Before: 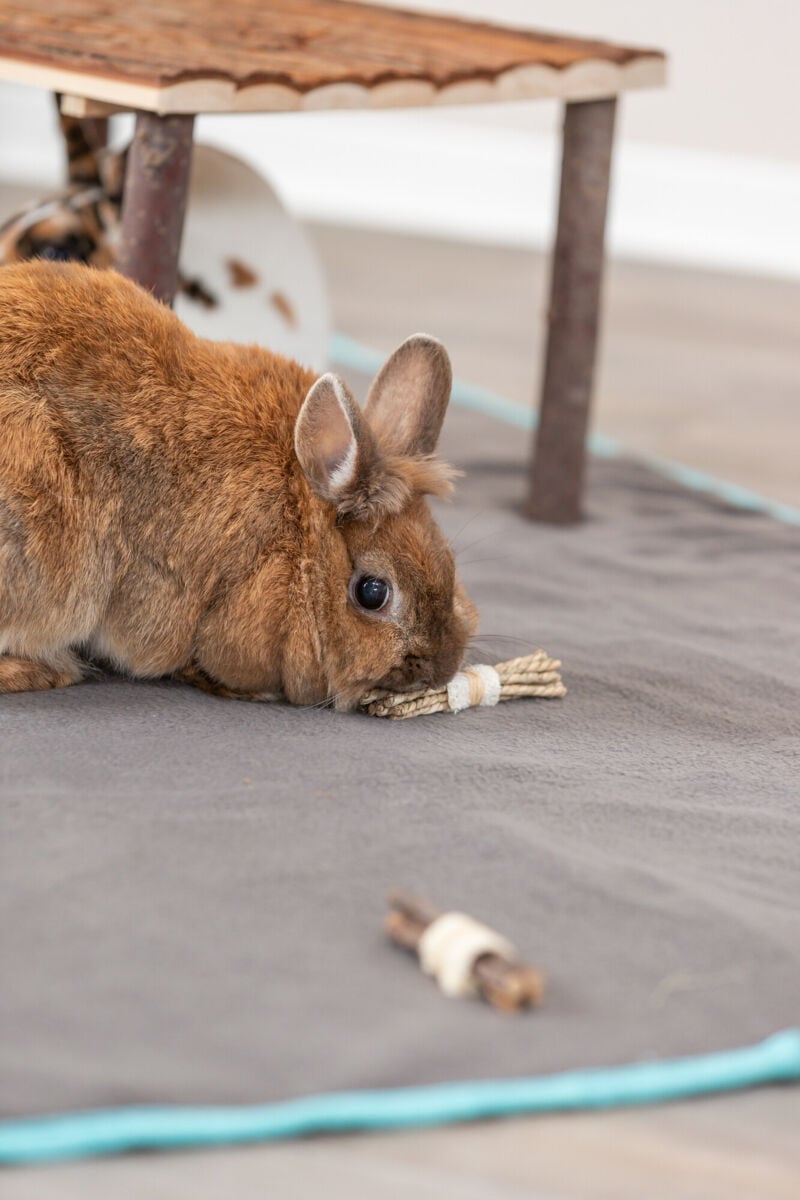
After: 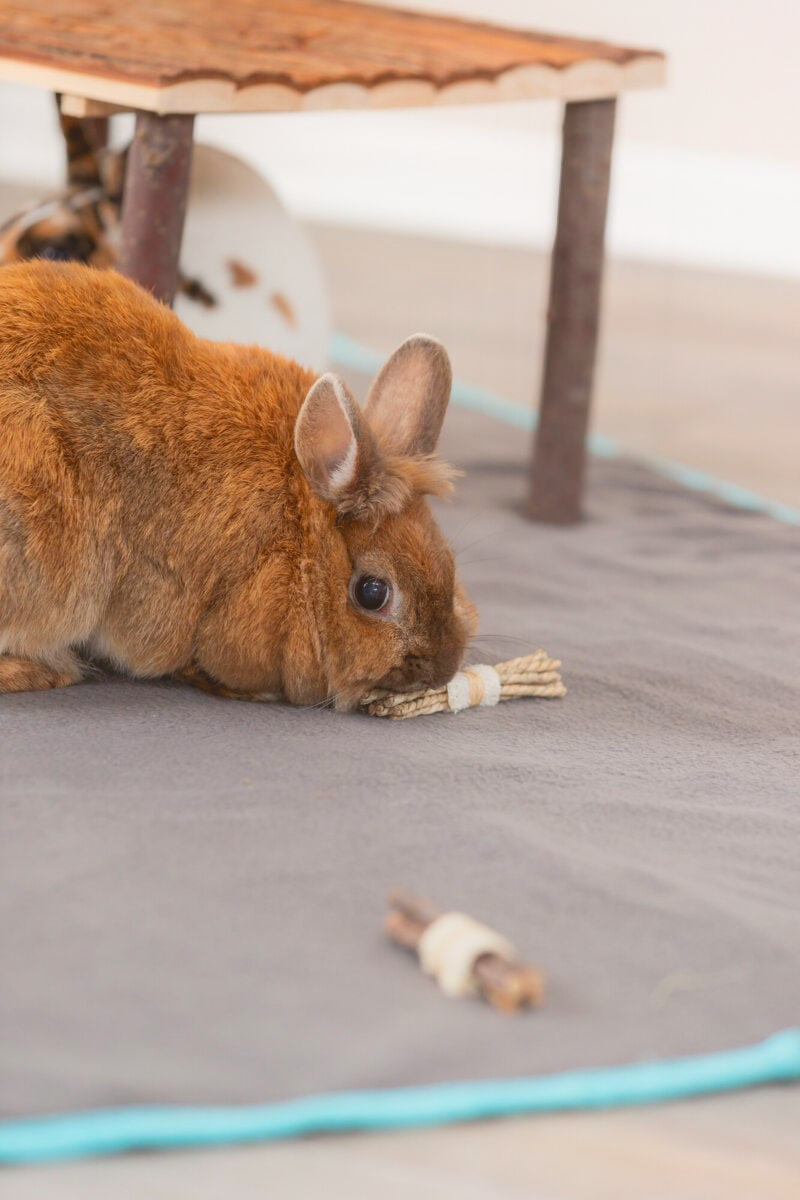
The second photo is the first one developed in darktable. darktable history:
contrast brightness saturation: contrast 0.16, saturation 0.32
contrast equalizer: octaves 7, y [[0.6 ×6], [0.55 ×6], [0 ×6], [0 ×6], [0 ×6]], mix -1
